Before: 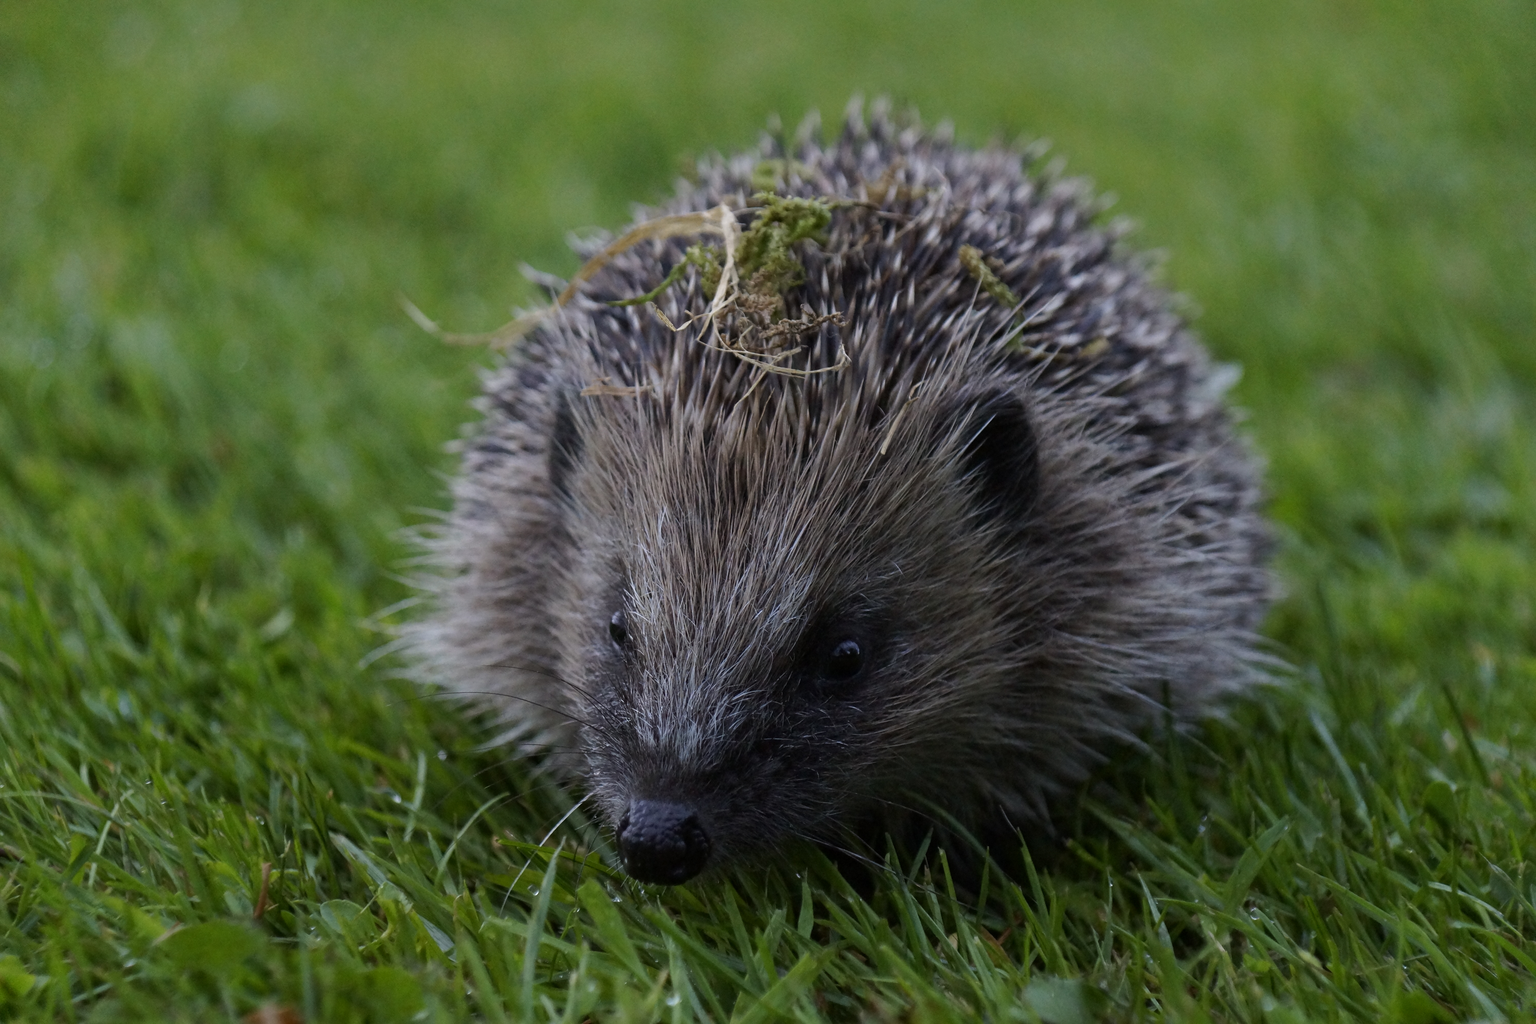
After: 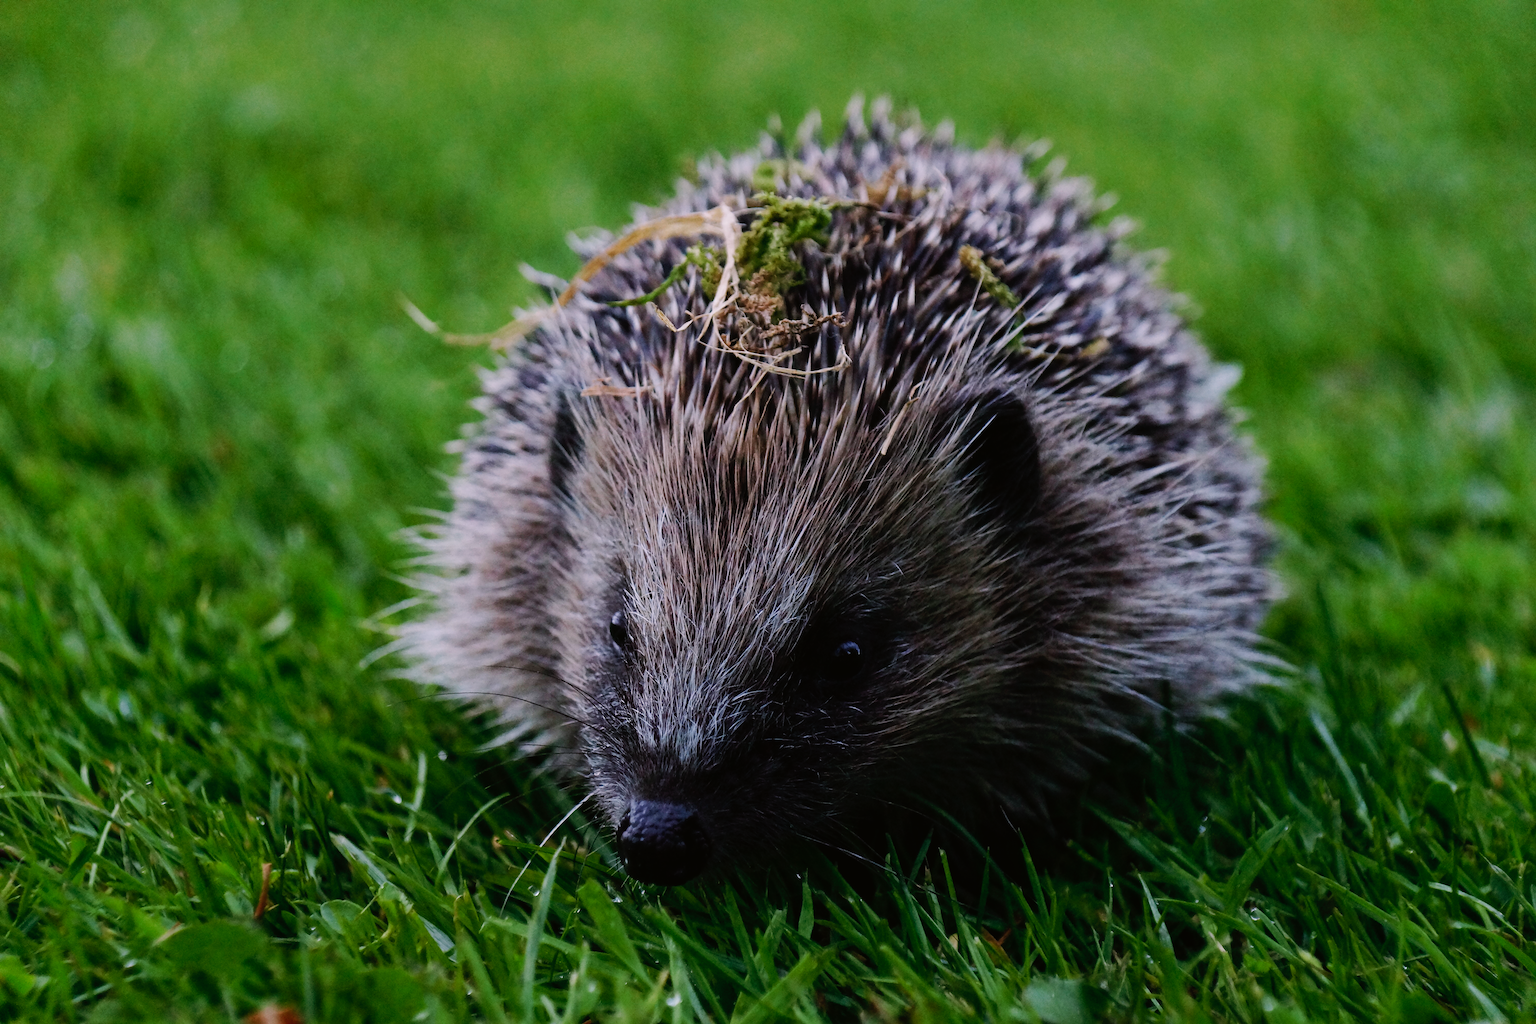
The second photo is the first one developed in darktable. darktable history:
tone curve: curves: ch0 [(0, 0) (0.003, 0.002) (0.011, 0.006) (0.025, 0.012) (0.044, 0.021) (0.069, 0.027) (0.1, 0.035) (0.136, 0.06) (0.177, 0.108) (0.224, 0.173) (0.277, 0.26) (0.335, 0.353) (0.399, 0.453) (0.468, 0.555) (0.543, 0.641) (0.623, 0.724) (0.709, 0.792) (0.801, 0.857) (0.898, 0.918) (1, 1)], preserve colors none
color look up table: target L [92.91, 87.01, 88.08, 84.07, 70.46, 63.71, 61.91, 50.68, 44.66, 38.92, 29.9, 11.91, 200.18, 100.67, 85.55, 81.53, 63.25, 71.01, 63.28, 49.68, 60.86, 46.77, 47.85, 44.25, 35.53, 37.54, 33.7, 28.85, 15.53, 86.98, 83.84, 73.89, 58.19, 68.11, 68.36, 58.77, 57.23, 44.8, 50.56, 37.53, 36.58, 37.93, 31.45, 11.66, 5.759, 90.35, 78.56, 57.29, 37.44], target a [-22.13, -31.32, -38.52, -62.48, -11.24, -64.82, -47.9, -13.18, -27.82, -29.32, -19.99, -15.07, 0, 0, 17.93, 6.478, 50.28, 30.21, 12.7, 71.39, 25.46, 65.75, 56.39, 61.06, 38.79, 47.34, 22.68, 34.88, 23.73, 24.4, 7.793, 10.66, 67.69, 39.26, 67.77, 37.95, 4.602, 4.822, 74.94, 26.12, 22.76, 54.2, -0.1, 25.11, 16.01, -12.97, -37.08, -21.56, -8.068], target b [95.39, 55.08, 1.017, 25.9, -2.522, 55.42, 31.72, 24.06, 34.59, 28.53, 12.44, 13.37, 0, 0, 19.86, 72.04, 15.66, 57.18, 57.6, 22.03, 27.13, 45.87, 45.92, 7.819, 16.59, 36.37, 31.02, 8.508, 19.8, -16.46, -5.245, -35.16, -21, -45.61, -47.15, -18.81, -12.74, -66.66, -42.97, -80.67, -34.53, -58.65, -0.686, -35.06, 0.678, -10.64, -10.93, -45.11, -23.44], num patches 49
